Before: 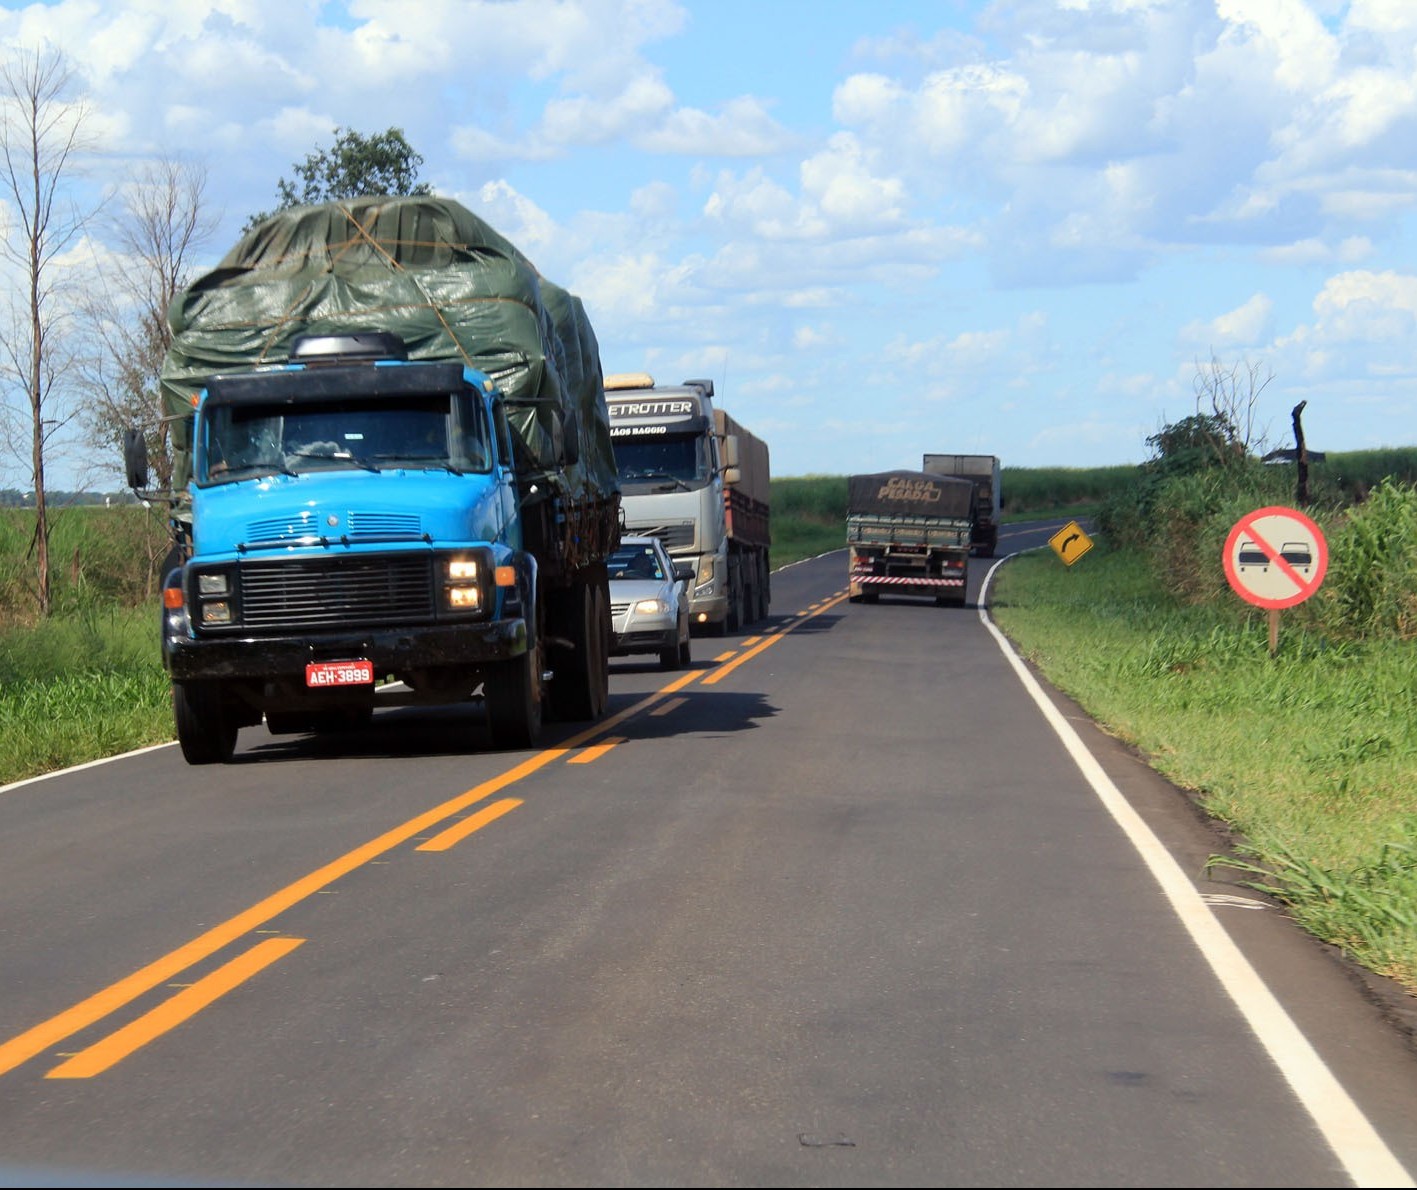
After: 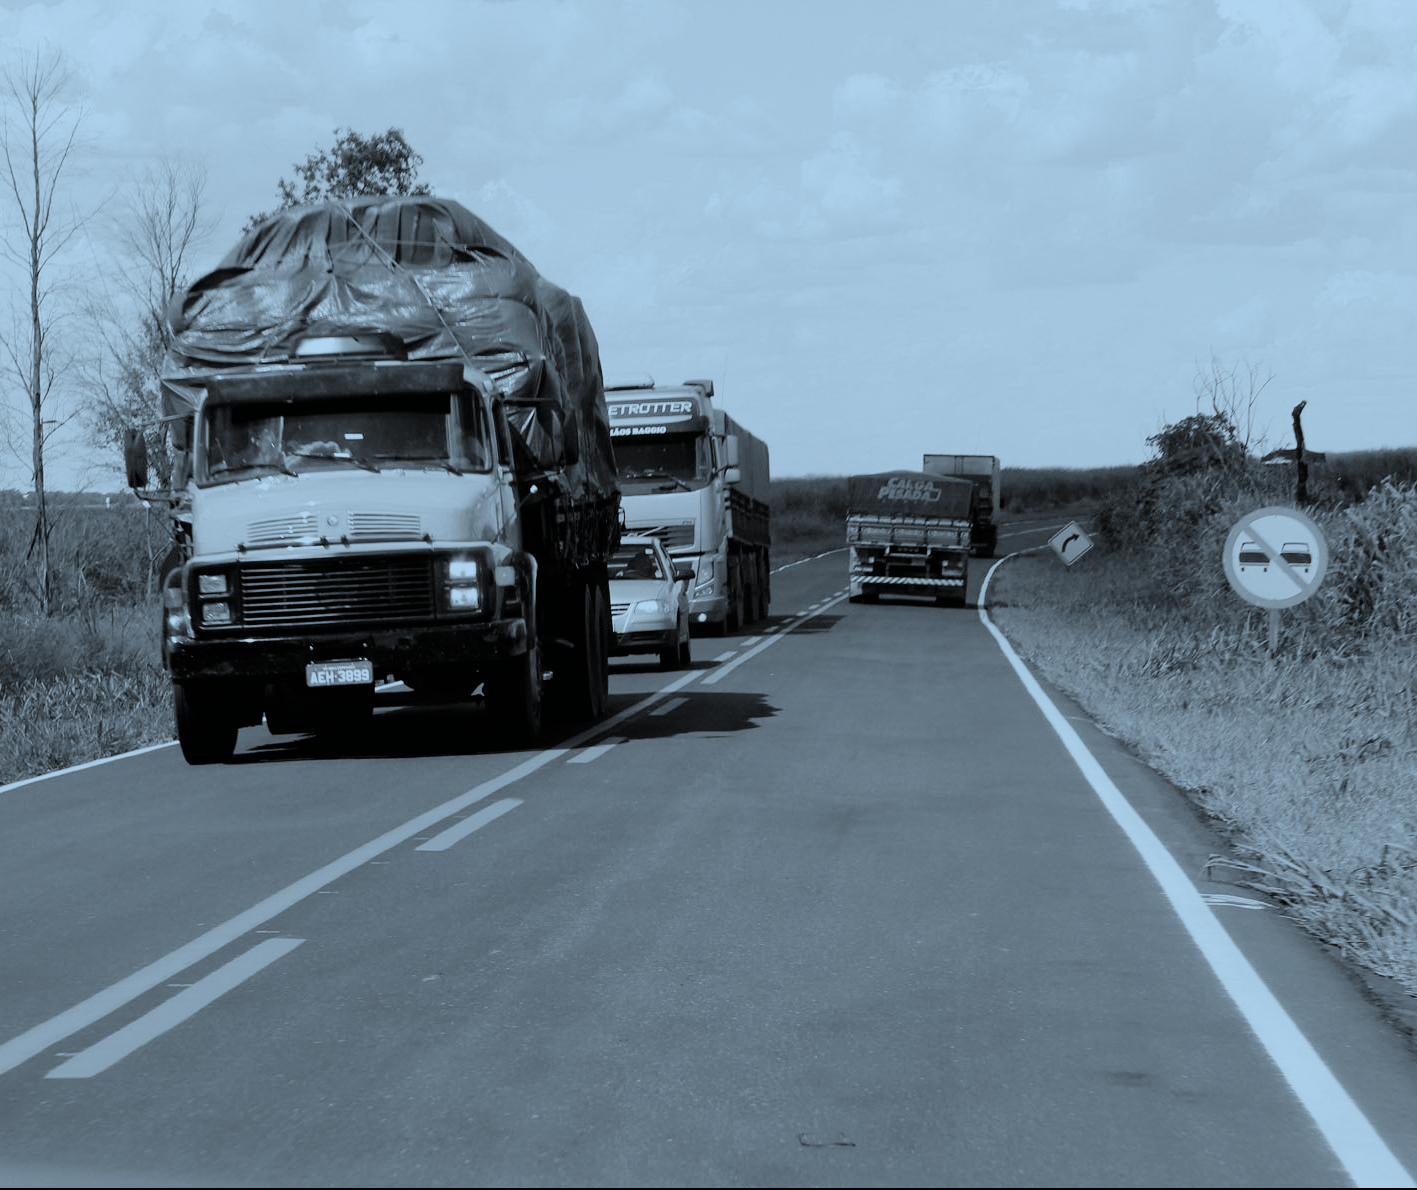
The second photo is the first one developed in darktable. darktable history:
color calibration: output gray [0.22, 0.42, 0.37, 0], gray › normalize channels true, illuminant same as pipeline (D50), adaptation XYZ, x 0.346, y 0.359, gamut compression 0
filmic rgb: black relative exposure -7.65 EV, white relative exposure 4.56 EV, hardness 3.61, color science v6 (2022)
color correction: highlights a* -9.73, highlights b* -21.22
